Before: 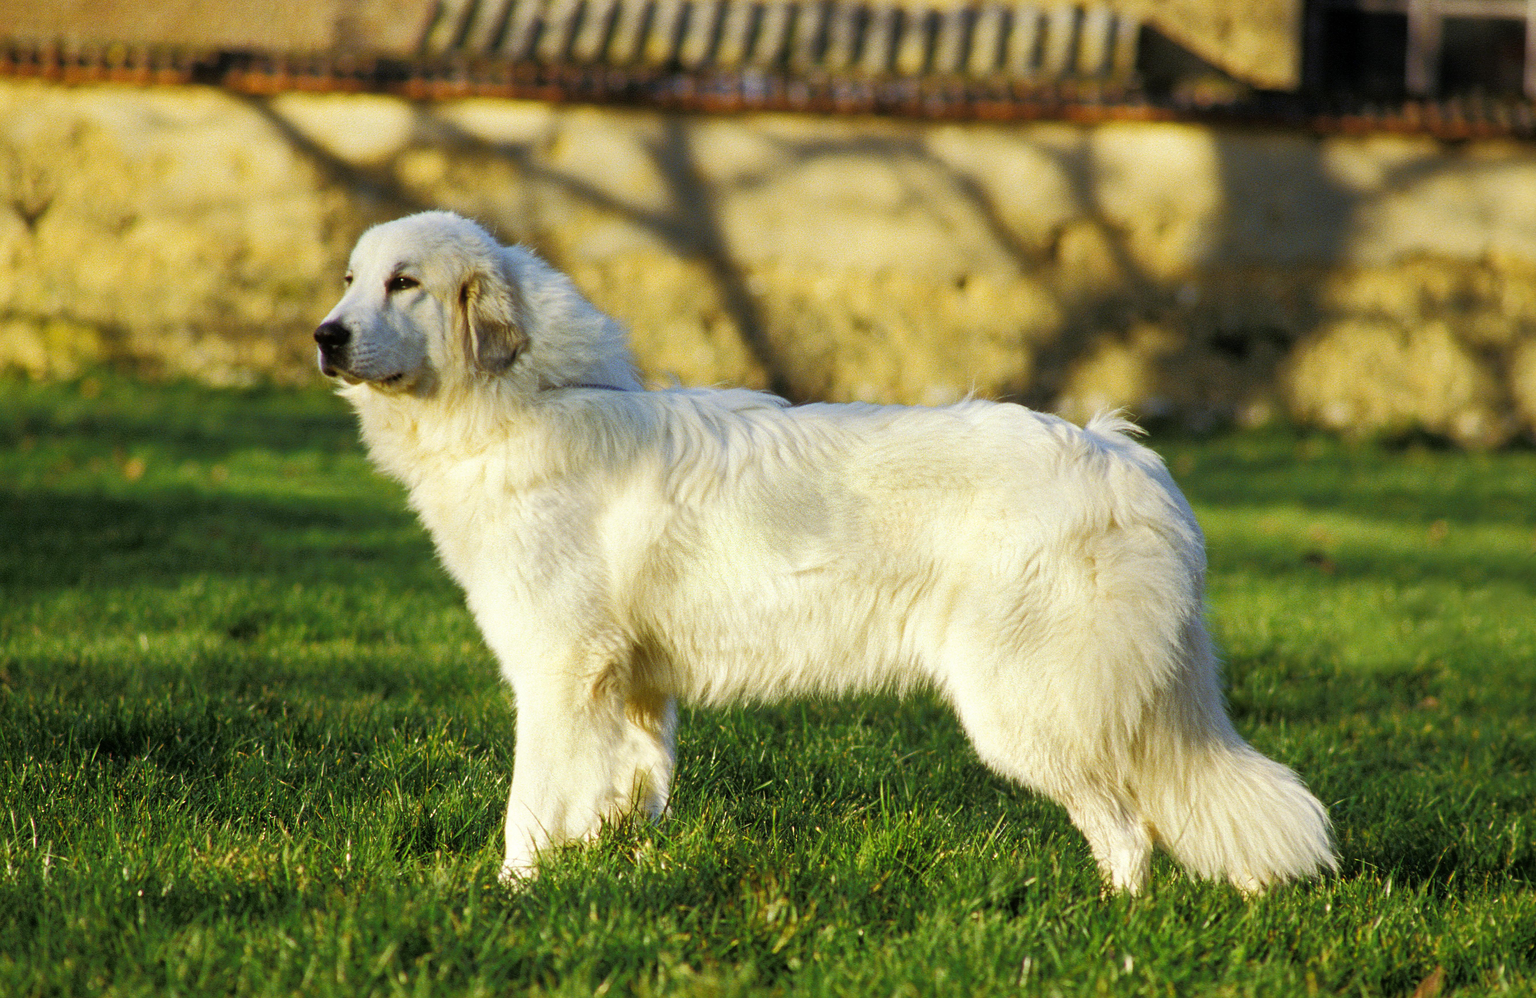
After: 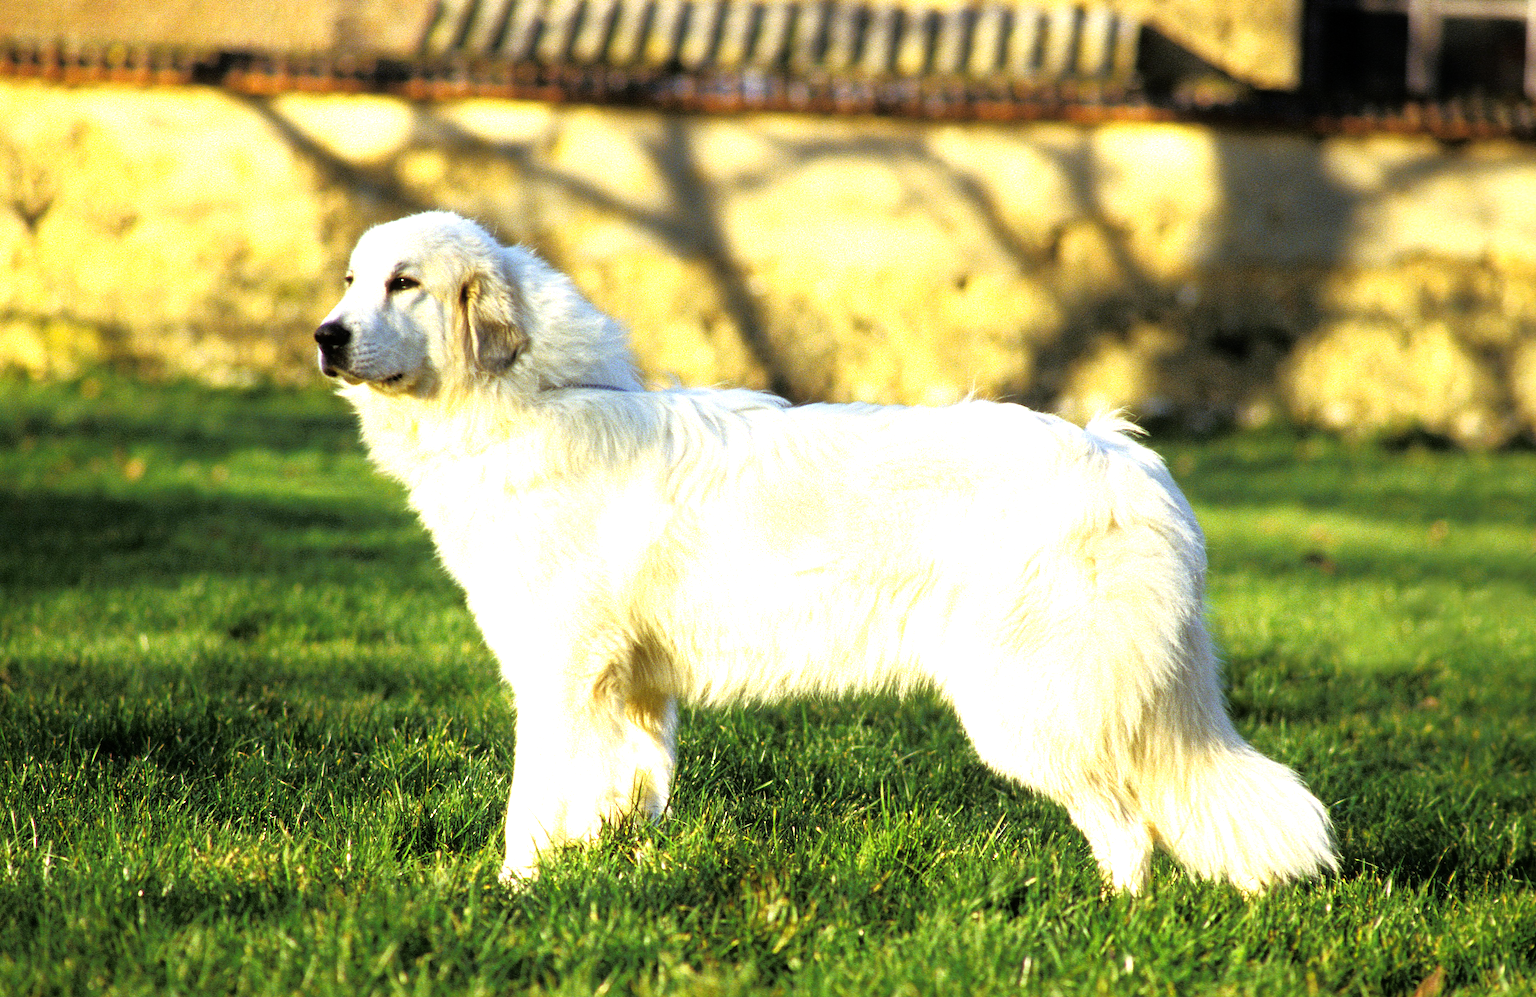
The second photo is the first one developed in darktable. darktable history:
tone equalizer: -8 EV -1.06 EV, -7 EV -1.01 EV, -6 EV -0.832 EV, -5 EV -0.59 EV, -3 EV 0.577 EV, -2 EV 0.853 EV, -1 EV 1 EV, +0 EV 1.07 EV
